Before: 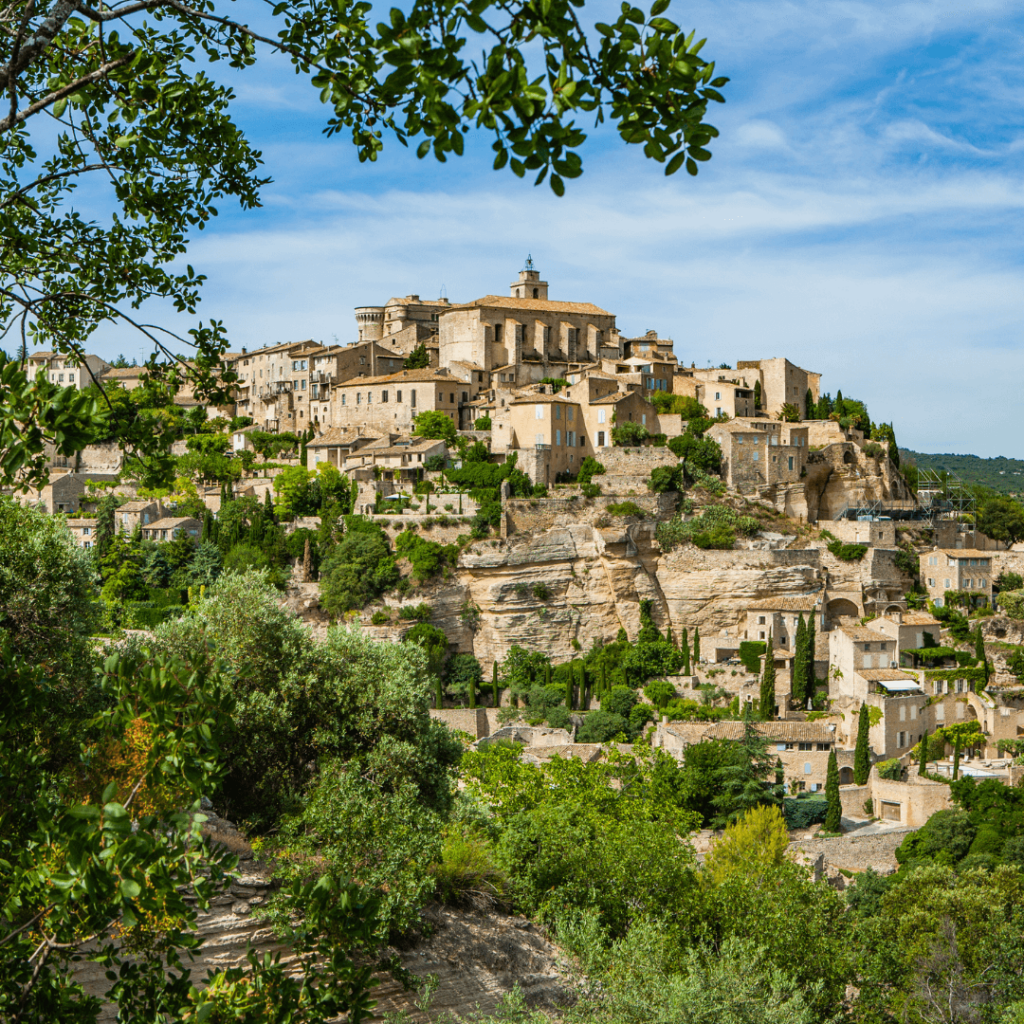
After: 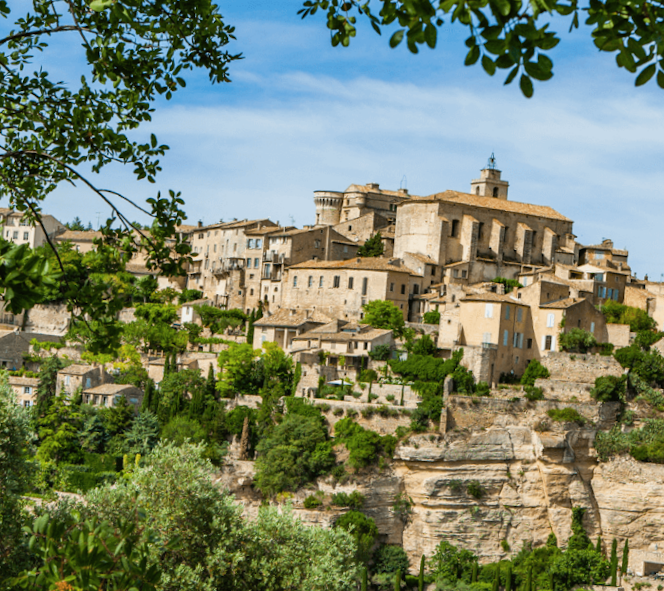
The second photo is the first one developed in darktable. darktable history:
color balance: input saturation 99%
crop and rotate: angle -4.99°, left 2.122%, top 6.945%, right 27.566%, bottom 30.519%
